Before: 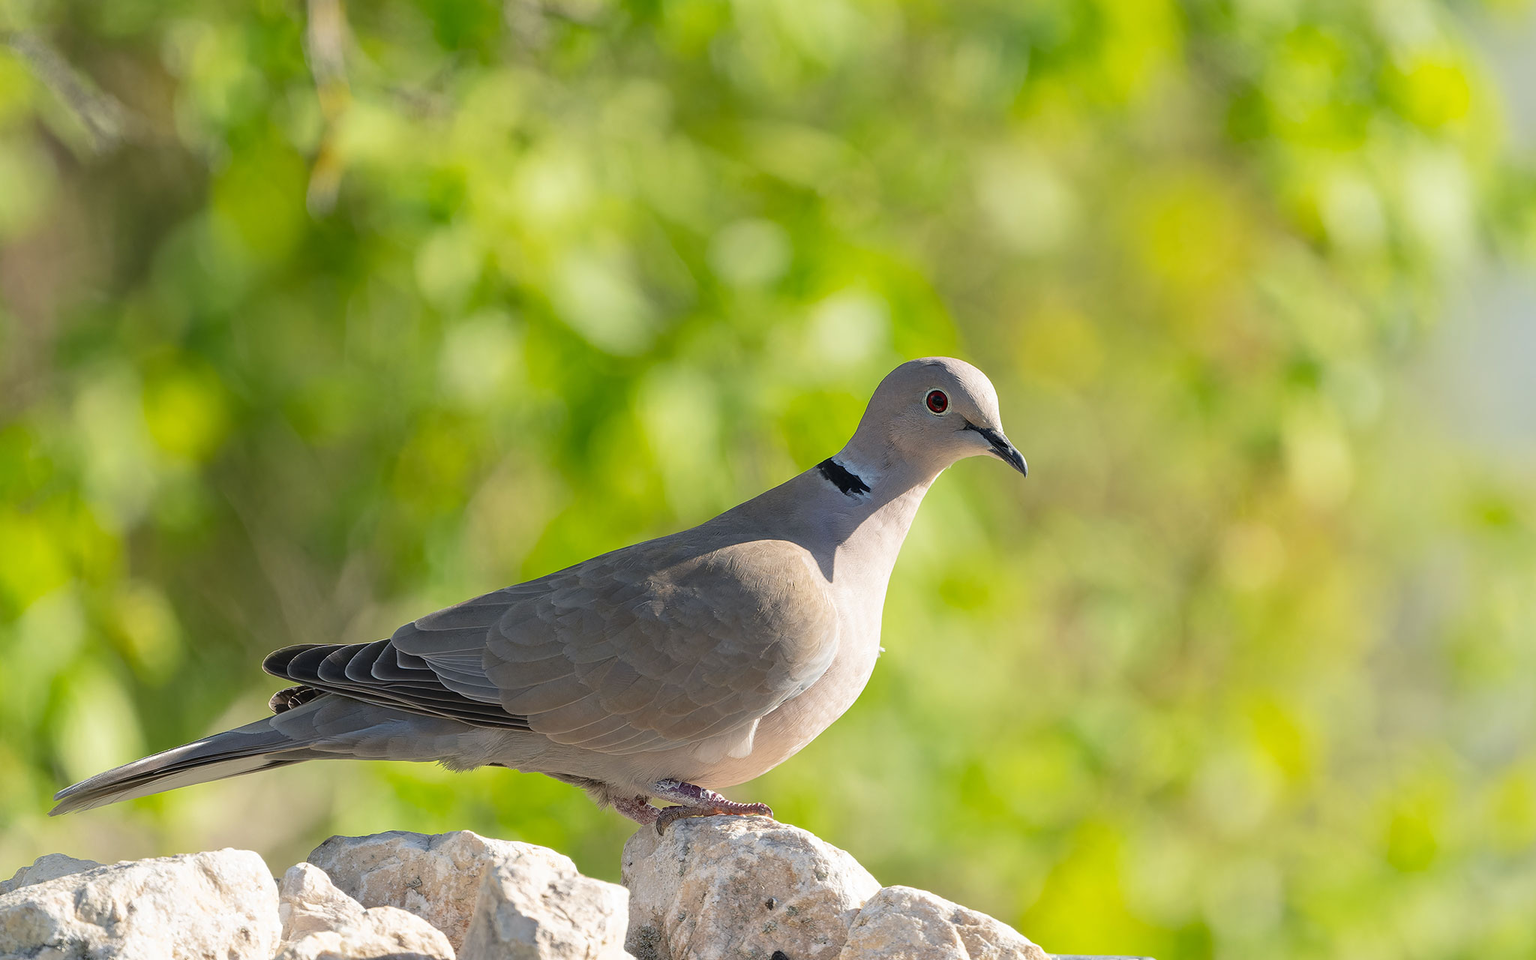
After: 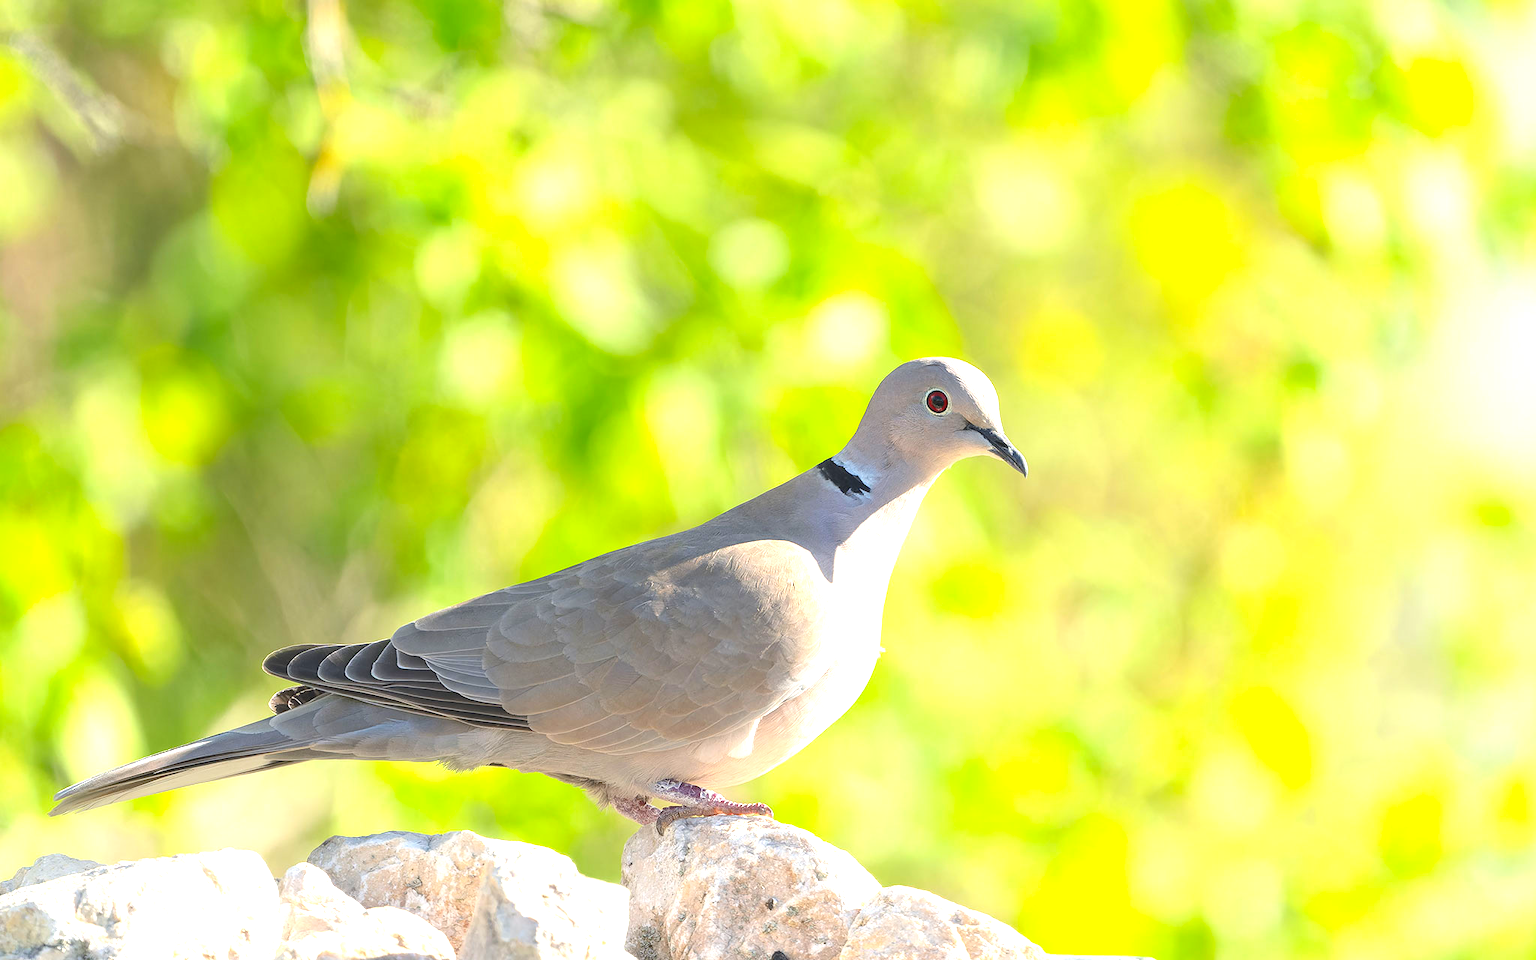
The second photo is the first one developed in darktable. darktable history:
contrast brightness saturation: contrast -0.101, brightness 0.054, saturation 0.077
exposure: black level correction 0, exposure 1.326 EV, compensate highlight preservation false
